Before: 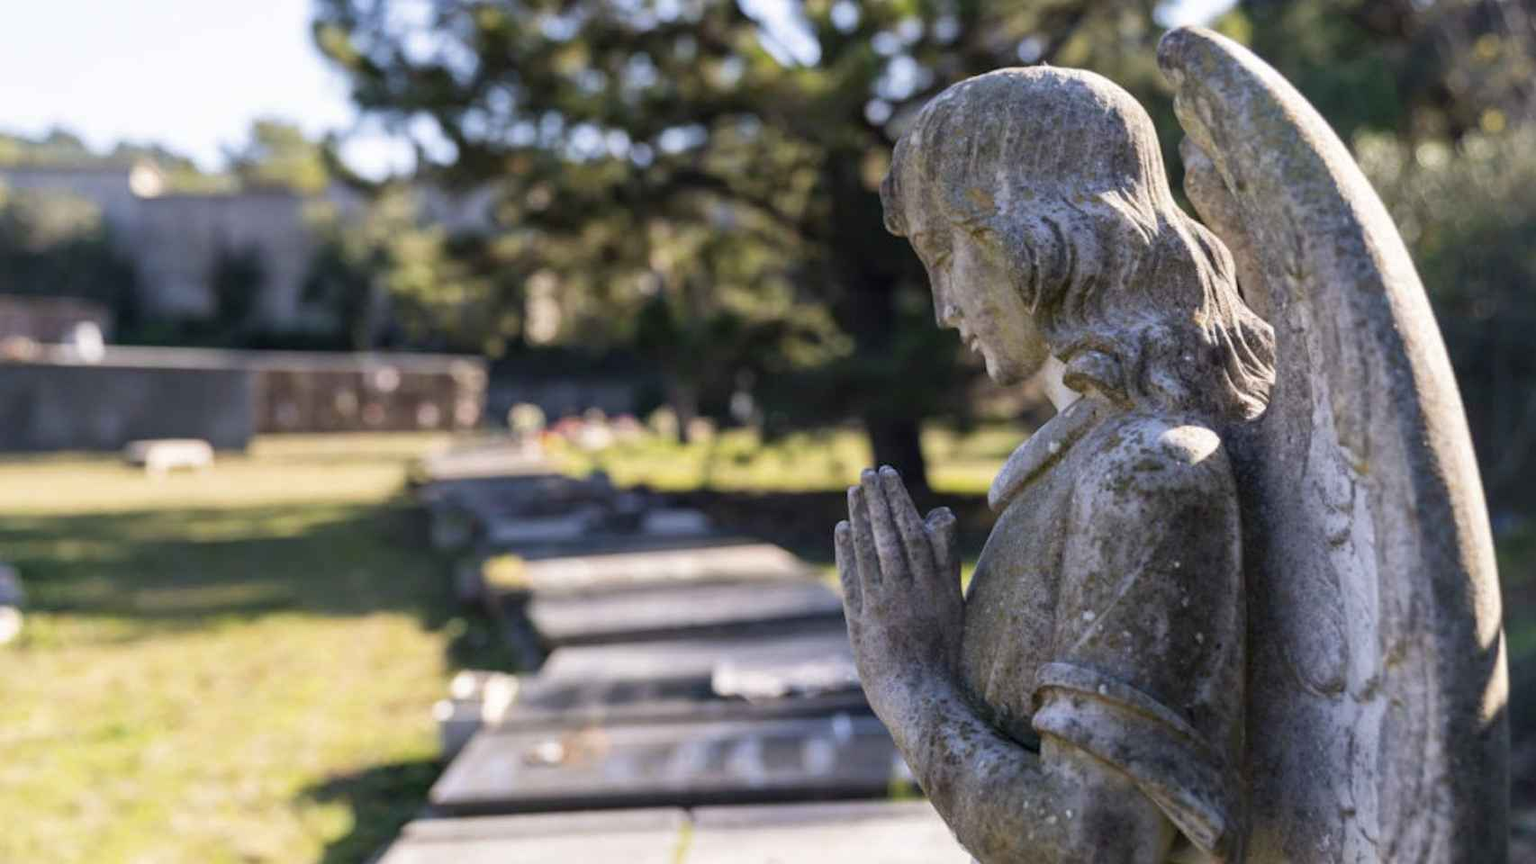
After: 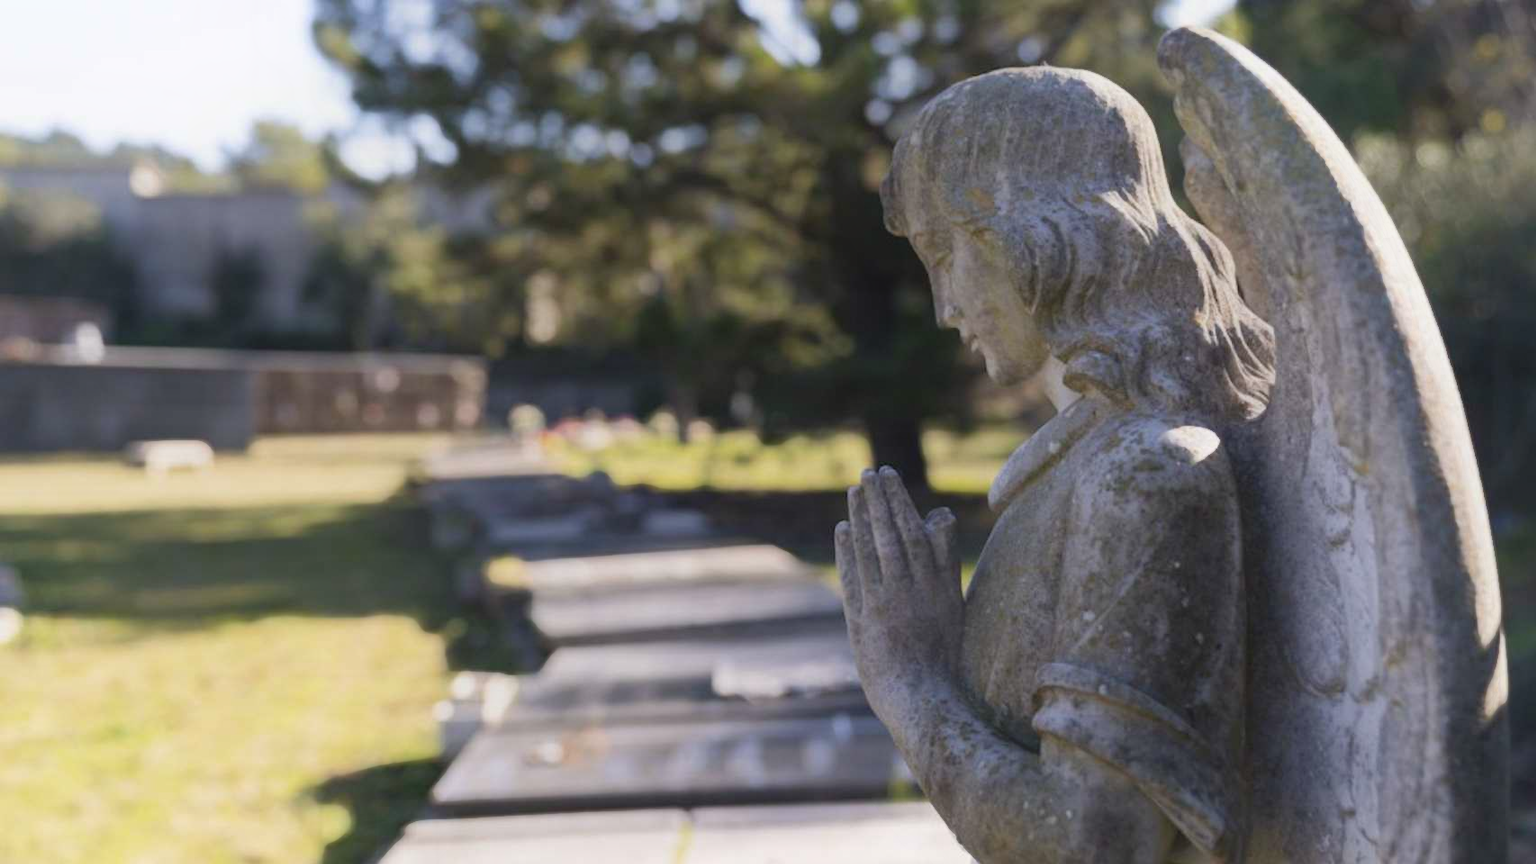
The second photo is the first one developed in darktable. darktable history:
contrast equalizer: octaves 7, y [[0.6 ×6], [0.55 ×6], [0 ×6], [0 ×6], [0 ×6]], mix -0.985
